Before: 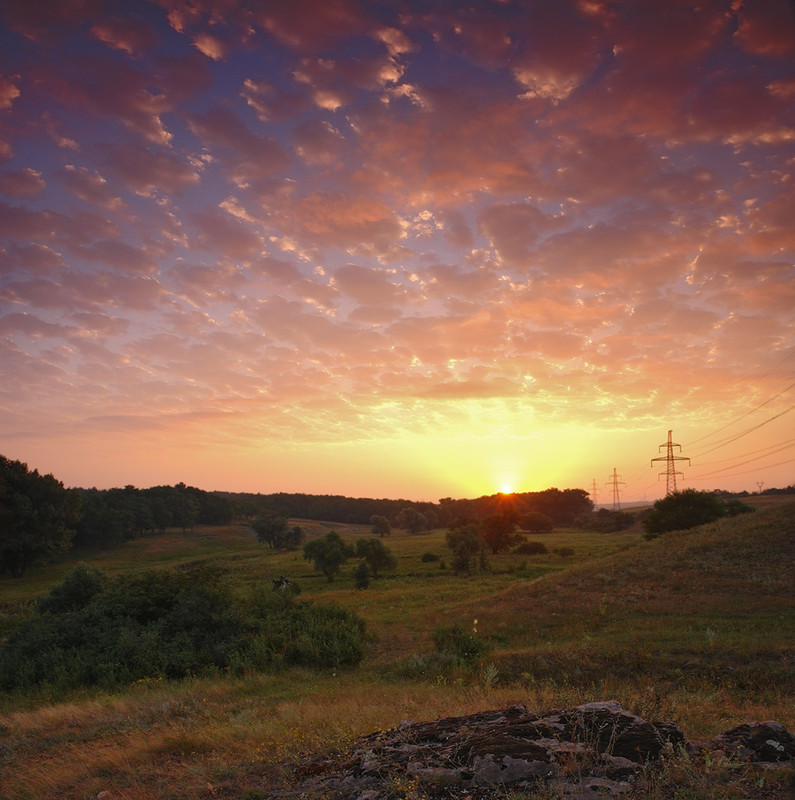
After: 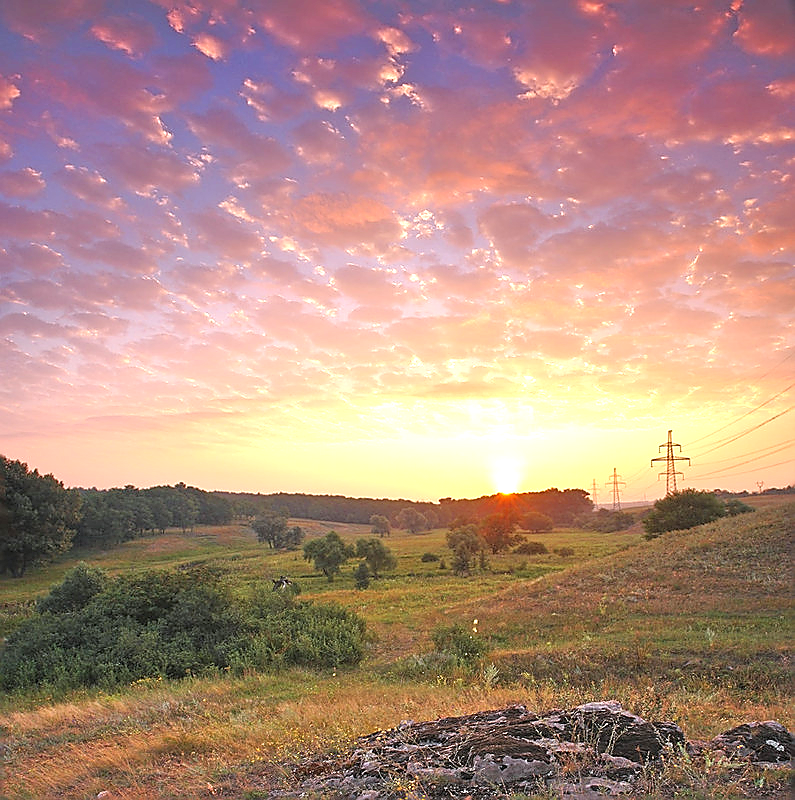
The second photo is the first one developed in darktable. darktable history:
exposure: black level correction 0, exposure 1 EV, compensate exposure bias true, compensate highlight preservation false
sharpen: radius 1.4, amount 1.25, threshold 0.7
white balance: red 0.967, blue 1.049
tone equalizer: -7 EV 0.15 EV, -6 EV 0.6 EV, -5 EV 1.15 EV, -4 EV 1.33 EV, -3 EV 1.15 EV, -2 EV 0.6 EV, -1 EV 0.15 EV, mask exposure compensation -0.5 EV
